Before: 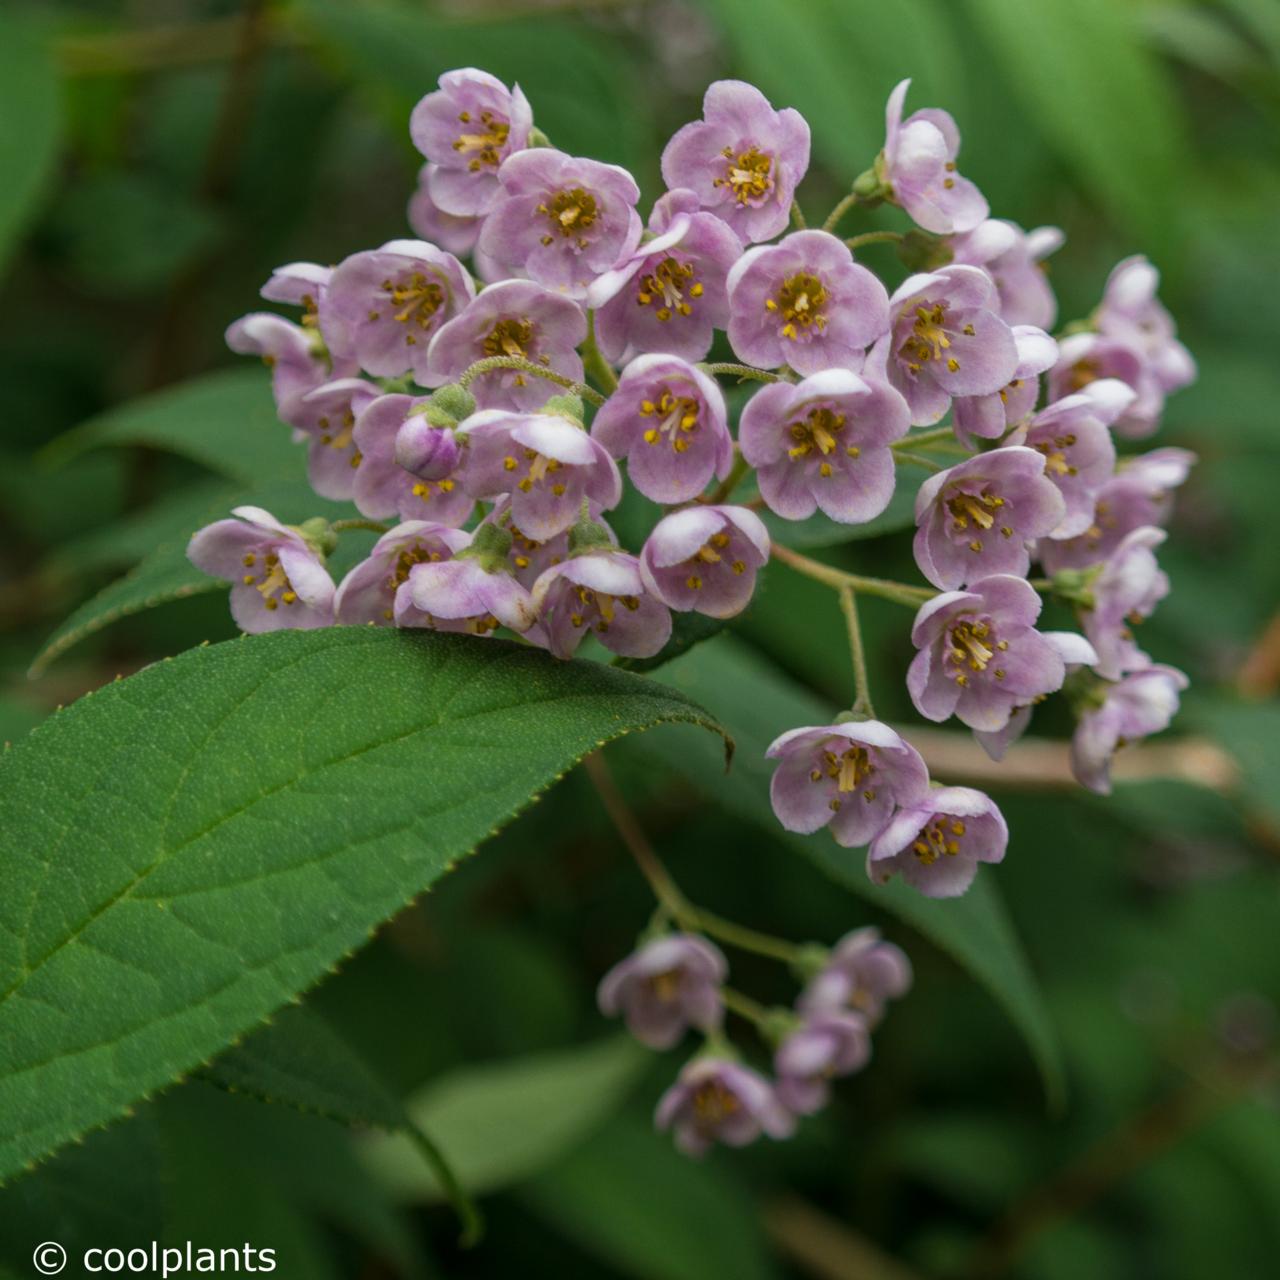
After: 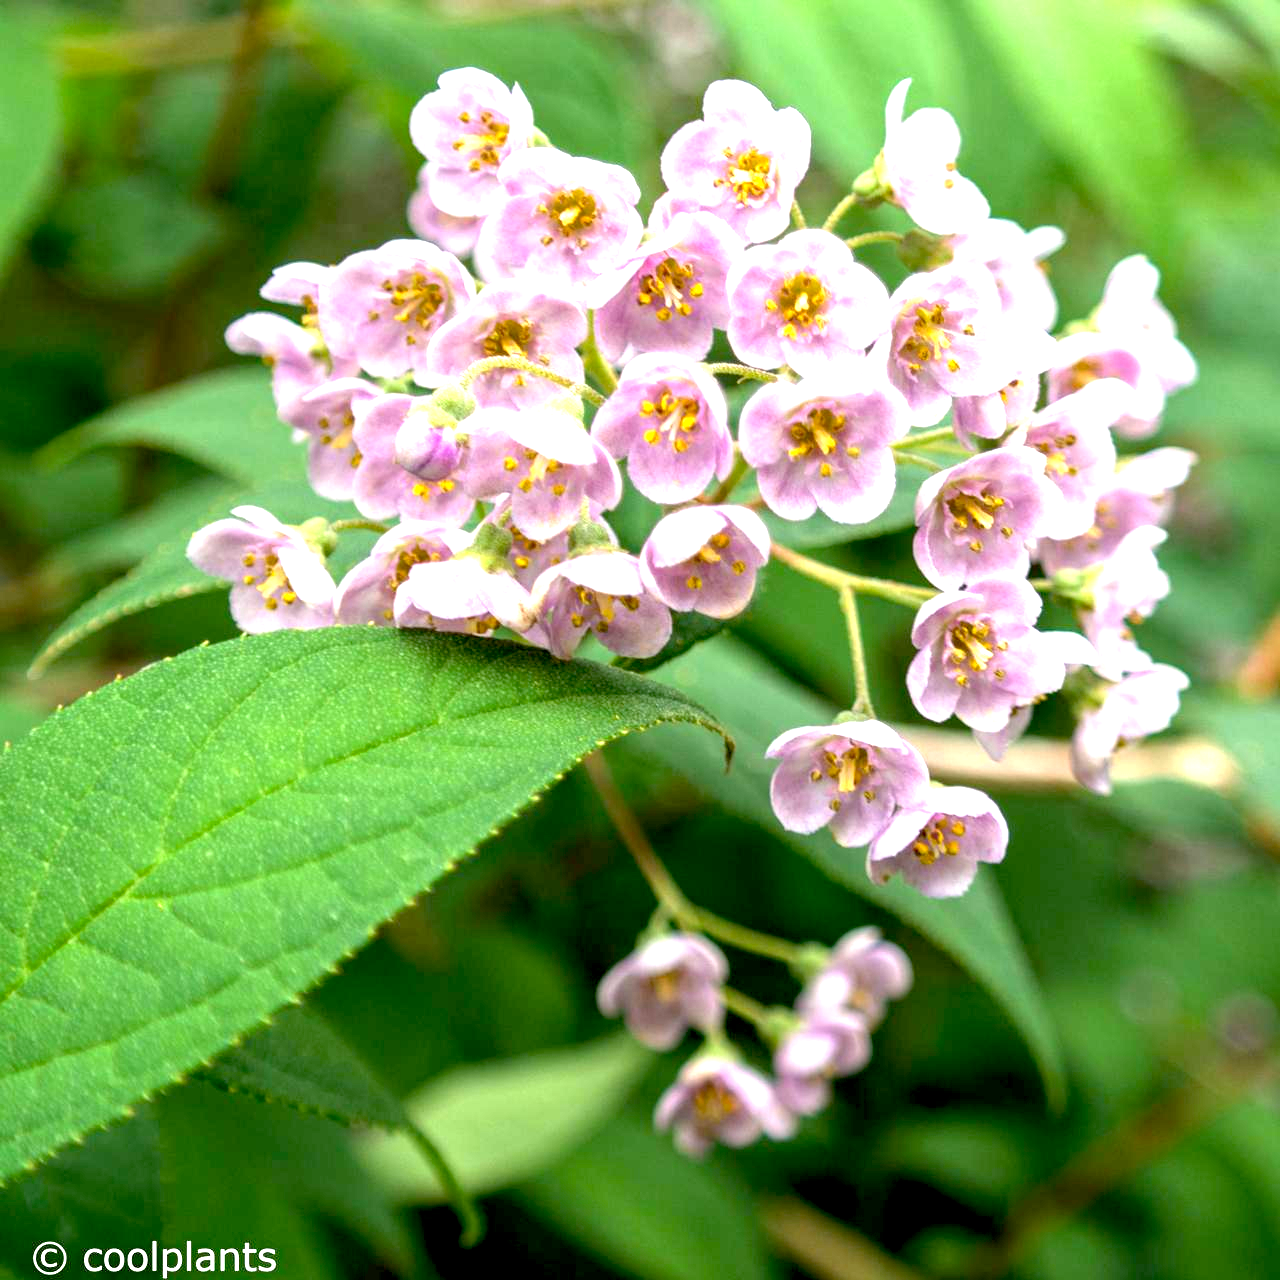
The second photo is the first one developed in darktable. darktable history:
exposure: black level correction 0.005, exposure 2.074 EV, compensate highlight preservation false
